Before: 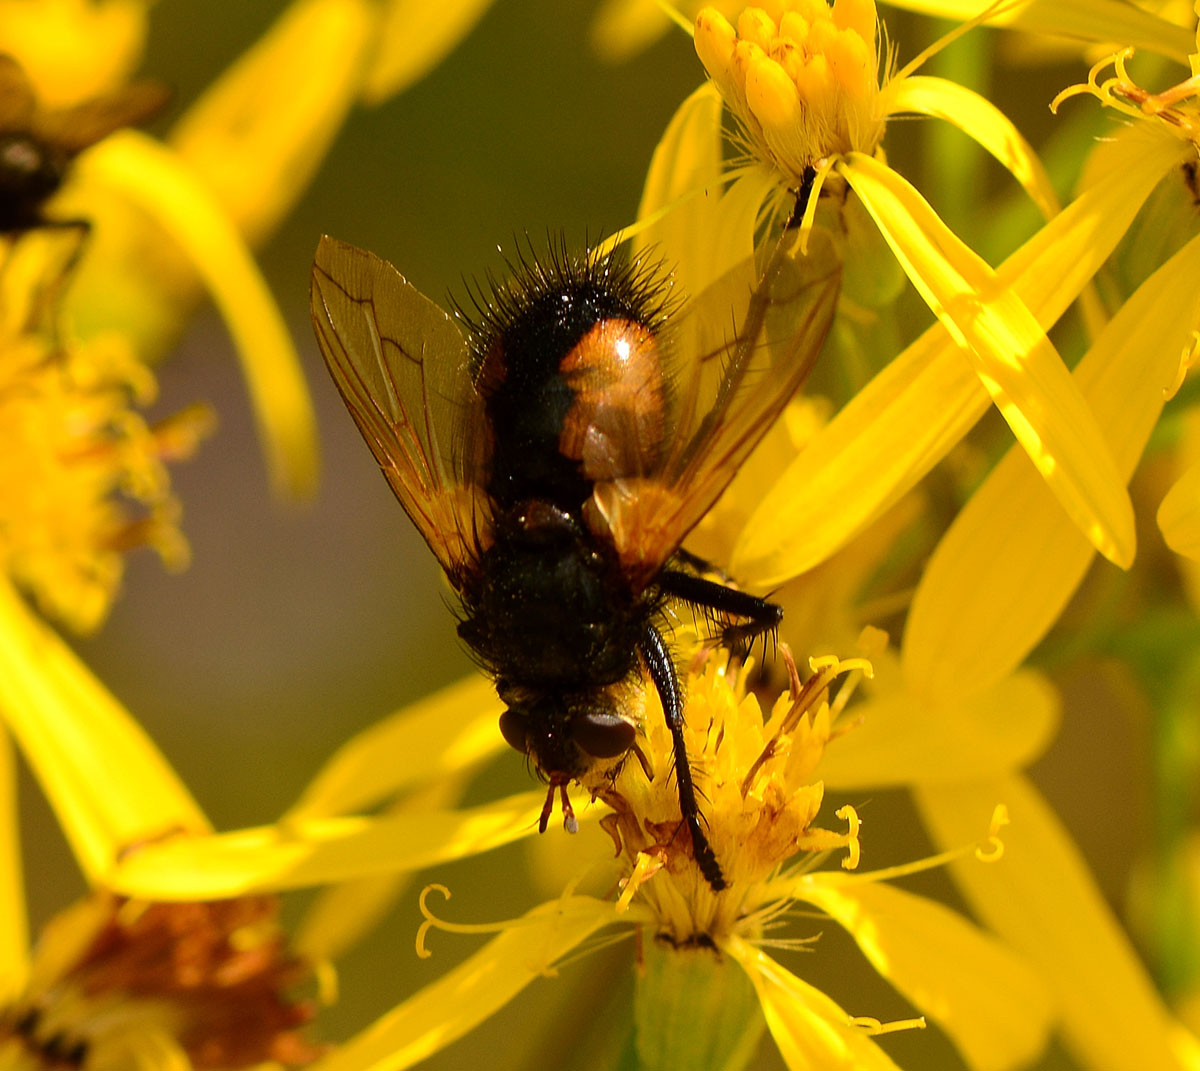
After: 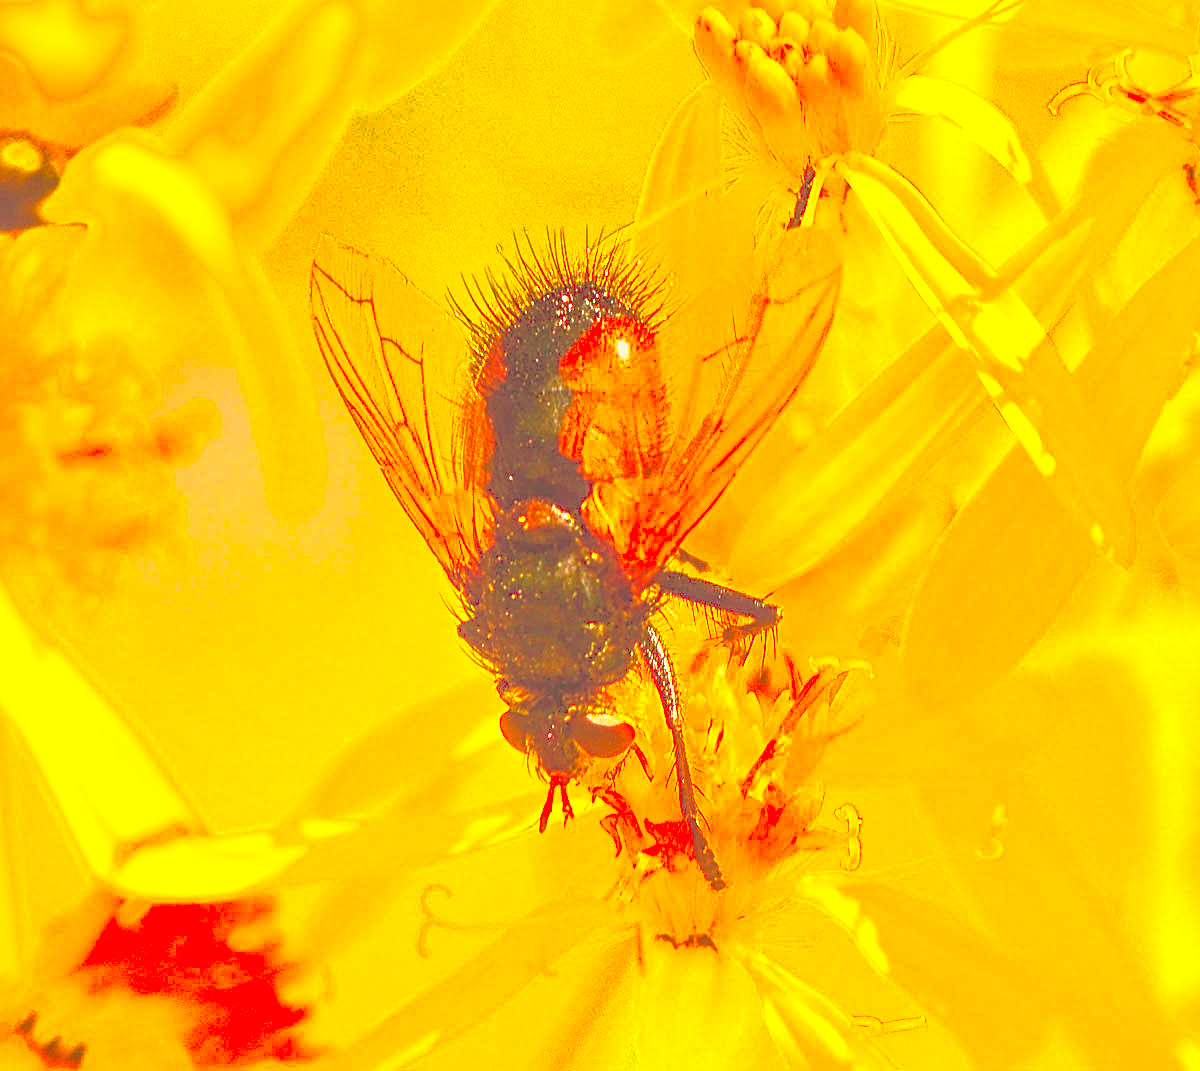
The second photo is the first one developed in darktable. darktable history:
exposure: black level correction 0, exposure 1.874 EV, compensate highlight preservation false
sharpen: radius 2.589, amount 0.686
local contrast: highlights 71%, shadows 17%, midtone range 0.197
contrast brightness saturation: contrast 0.993, brightness 0.986, saturation 0.989
tone equalizer: edges refinement/feathering 500, mask exposure compensation -1.57 EV, preserve details no
tone curve: curves: ch0 [(0, 0.021) (0.059, 0.053) (0.212, 0.18) (0.337, 0.304) (0.495, 0.505) (0.725, 0.731) (0.89, 0.919) (1, 1)]; ch1 [(0, 0) (0.094, 0.081) (0.285, 0.299) (0.403, 0.436) (0.479, 0.475) (0.54, 0.55) (0.615, 0.637) (0.683, 0.688) (1, 1)]; ch2 [(0, 0) (0.257, 0.217) (0.434, 0.434) (0.498, 0.507) (0.527, 0.542) (0.597, 0.587) (0.658, 0.595) (1, 1)], color space Lab, linked channels
color correction: highlights a* 21.88, highlights b* 22.09
